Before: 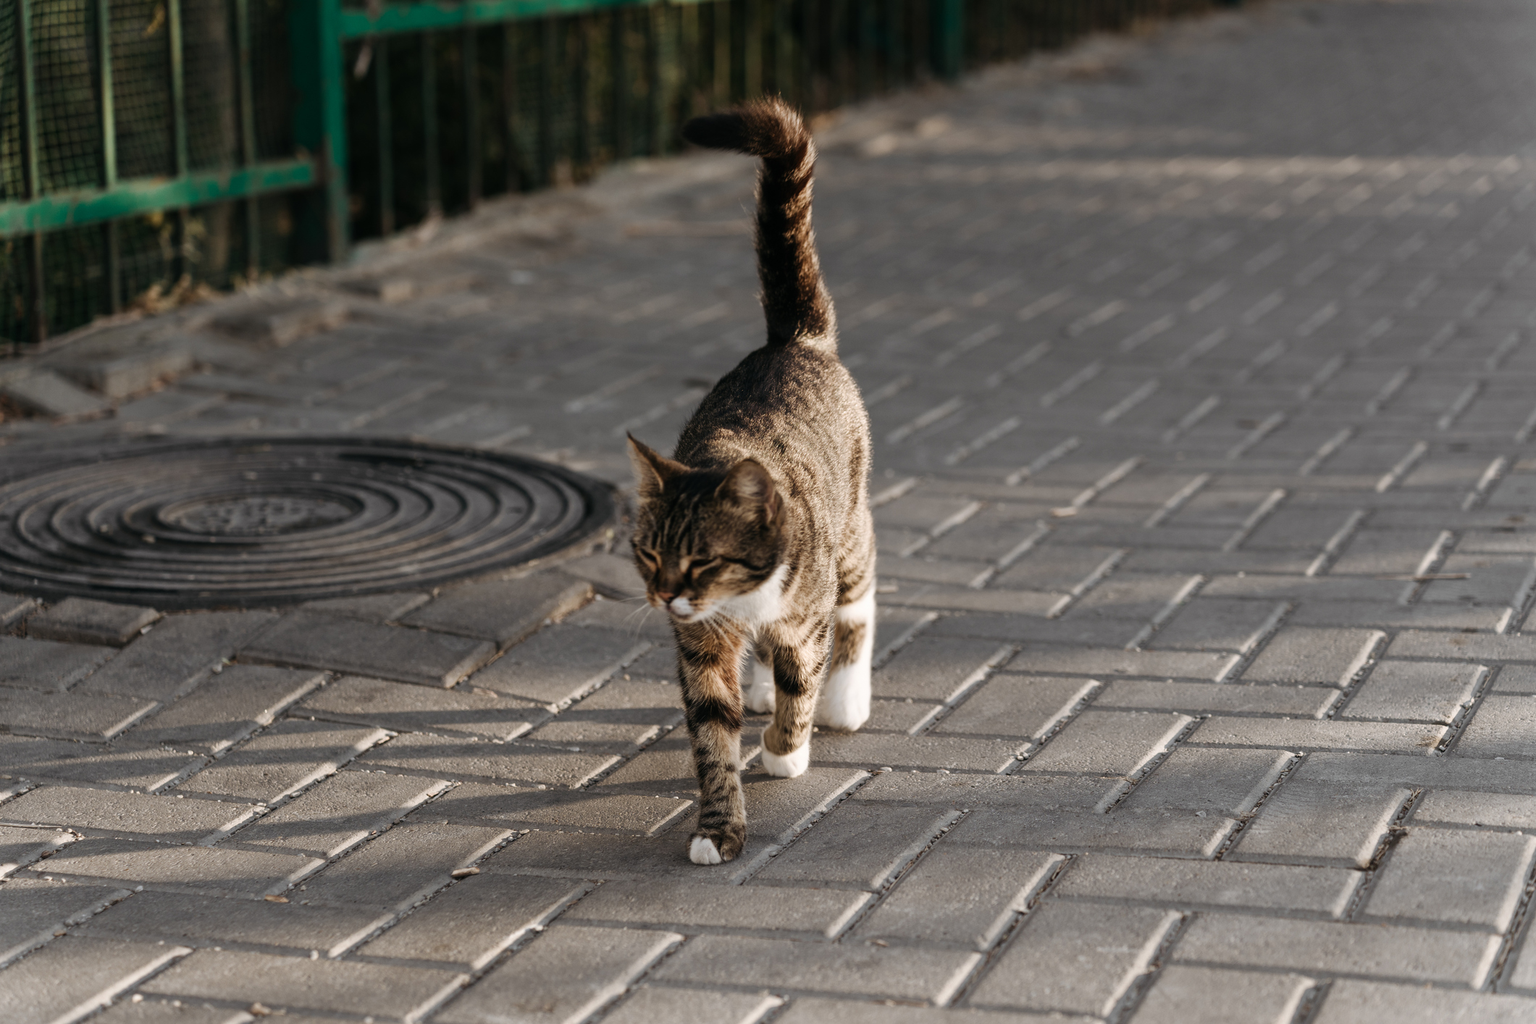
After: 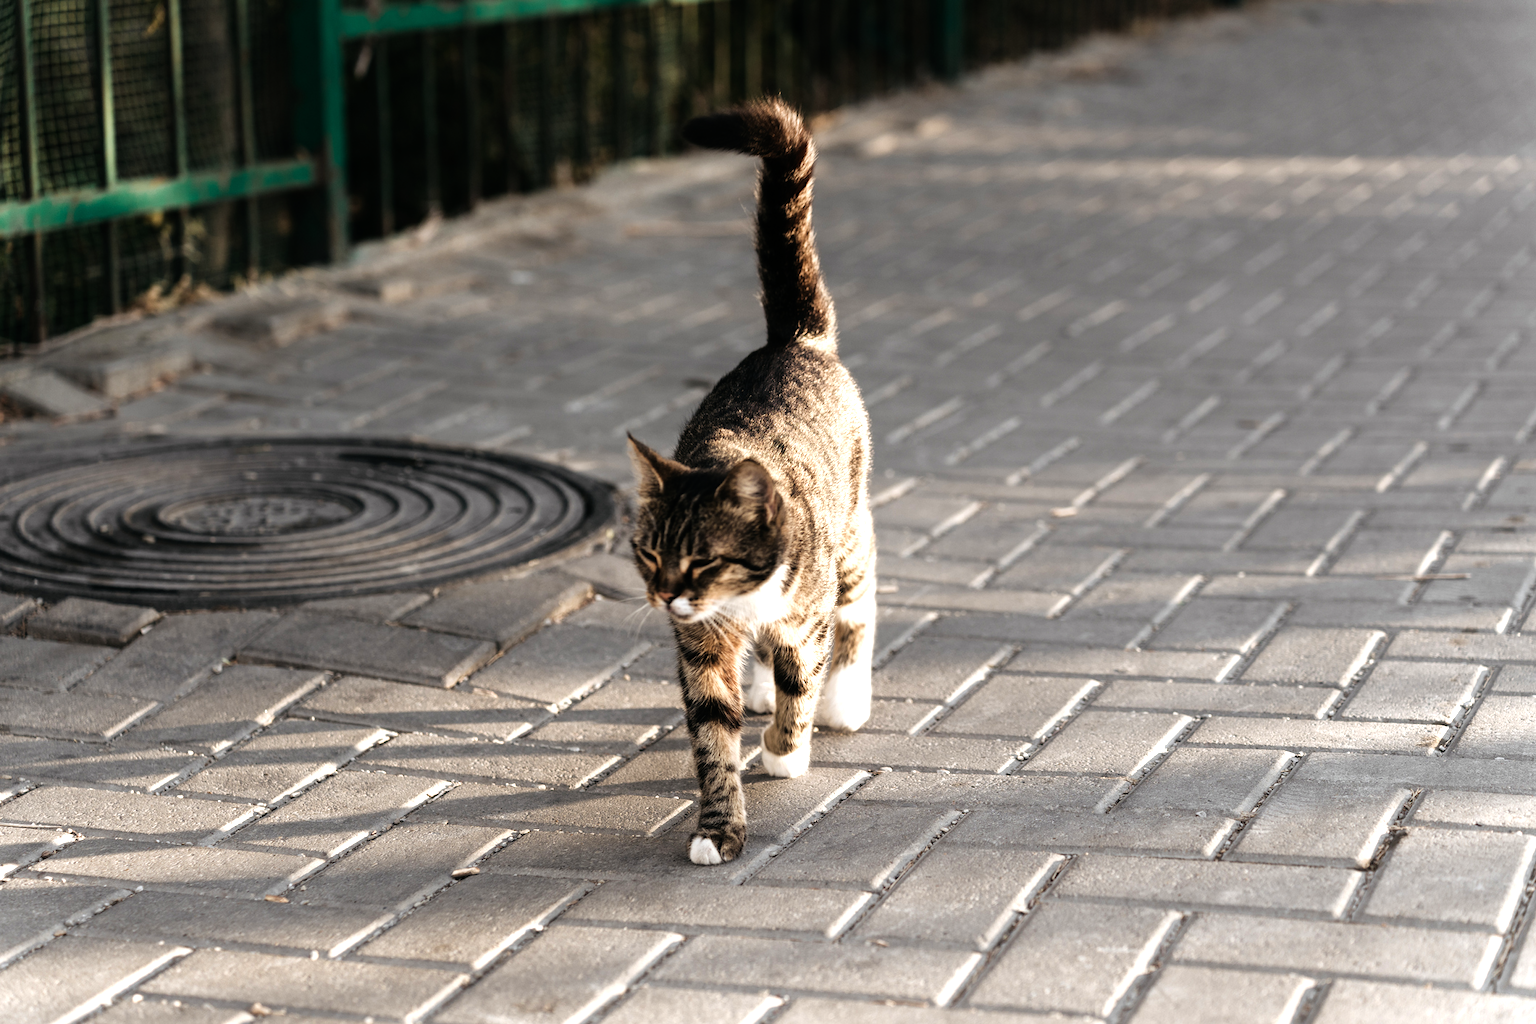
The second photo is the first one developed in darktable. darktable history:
tone equalizer: -8 EV -1.12 EV, -7 EV -1.01 EV, -6 EV -0.865 EV, -5 EV -0.593 EV, -3 EV 0.585 EV, -2 EV 0.895 EV, -1 EV 1.01 EV, +0 EV 1.08 EV
